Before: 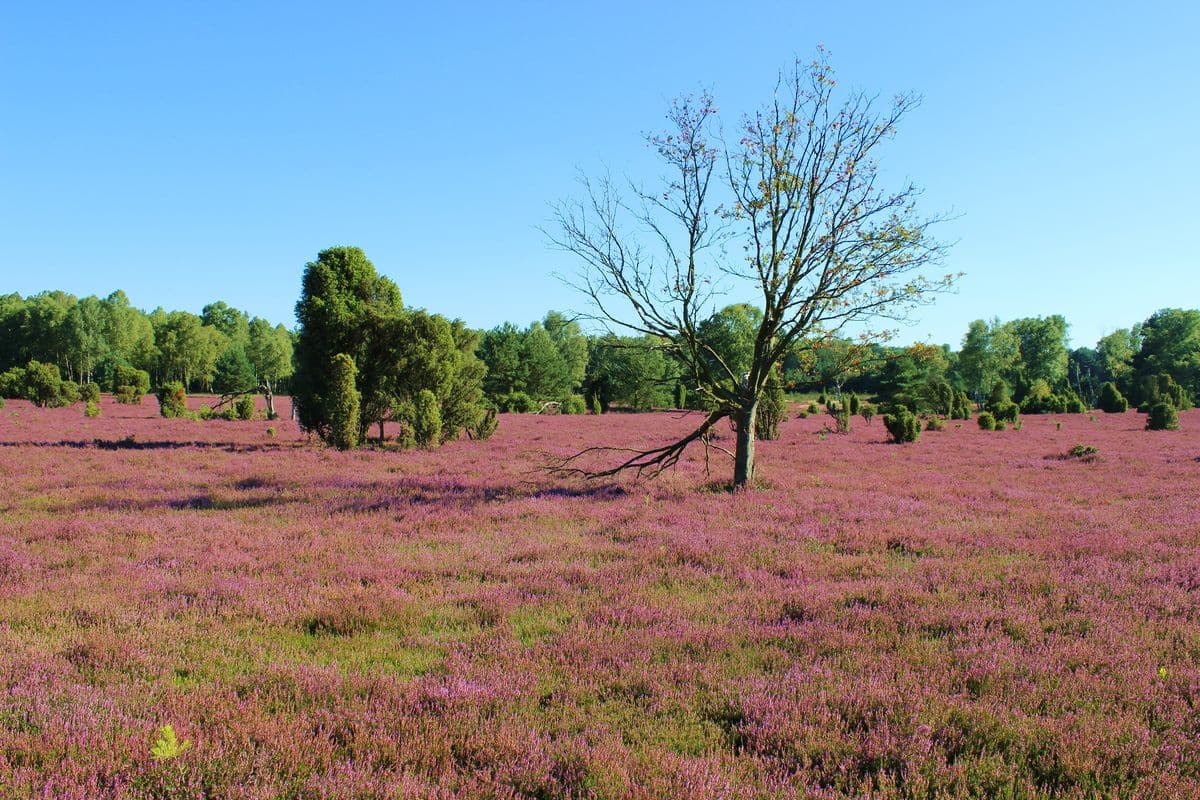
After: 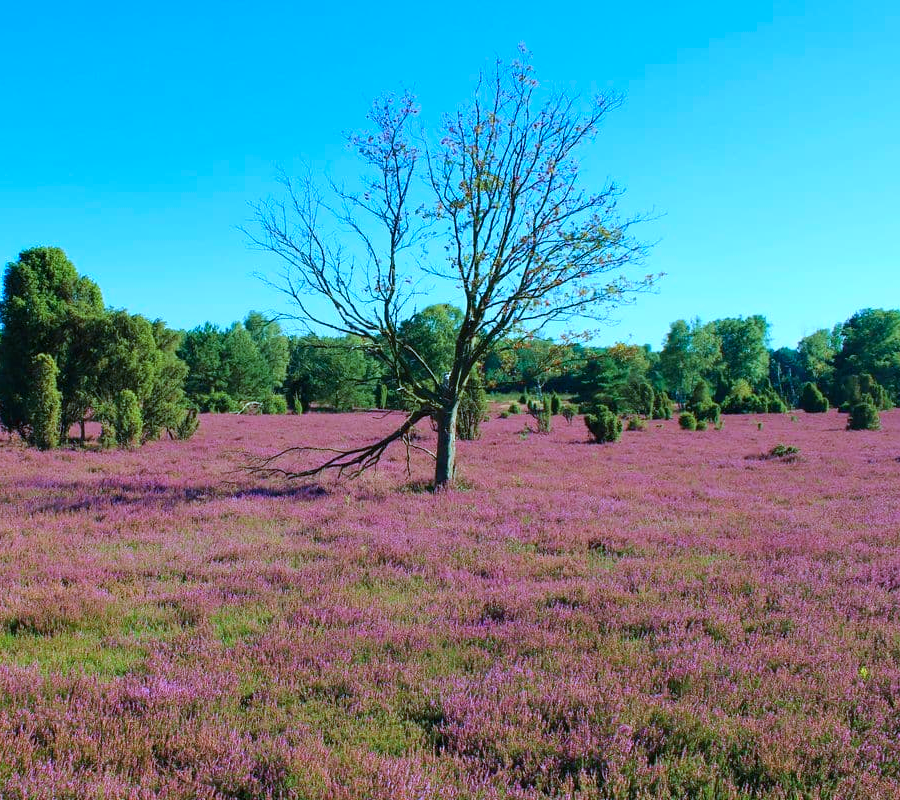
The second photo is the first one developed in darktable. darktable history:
exposure: compensate highlight preservation false
shadows and highlights: shadows 36.76, highlights -28.17, soften with gaussian
color balance rgb: perceptual saturation grading › global saturation -0.1%, global vibrance 33.531%
crop and rotate: left 24.933%
color calibration: illuminant custom, x 0.389, y 0.387, temperature 3818.99 K
